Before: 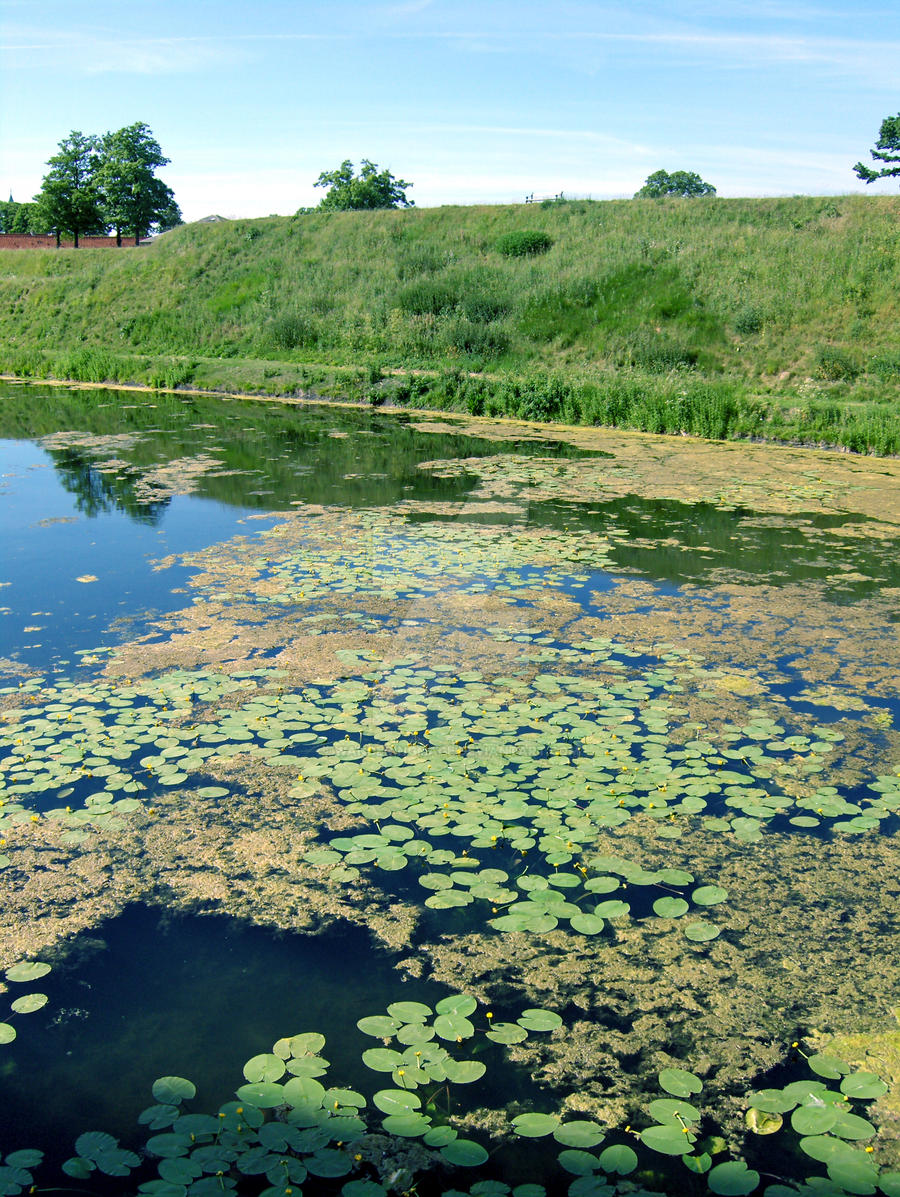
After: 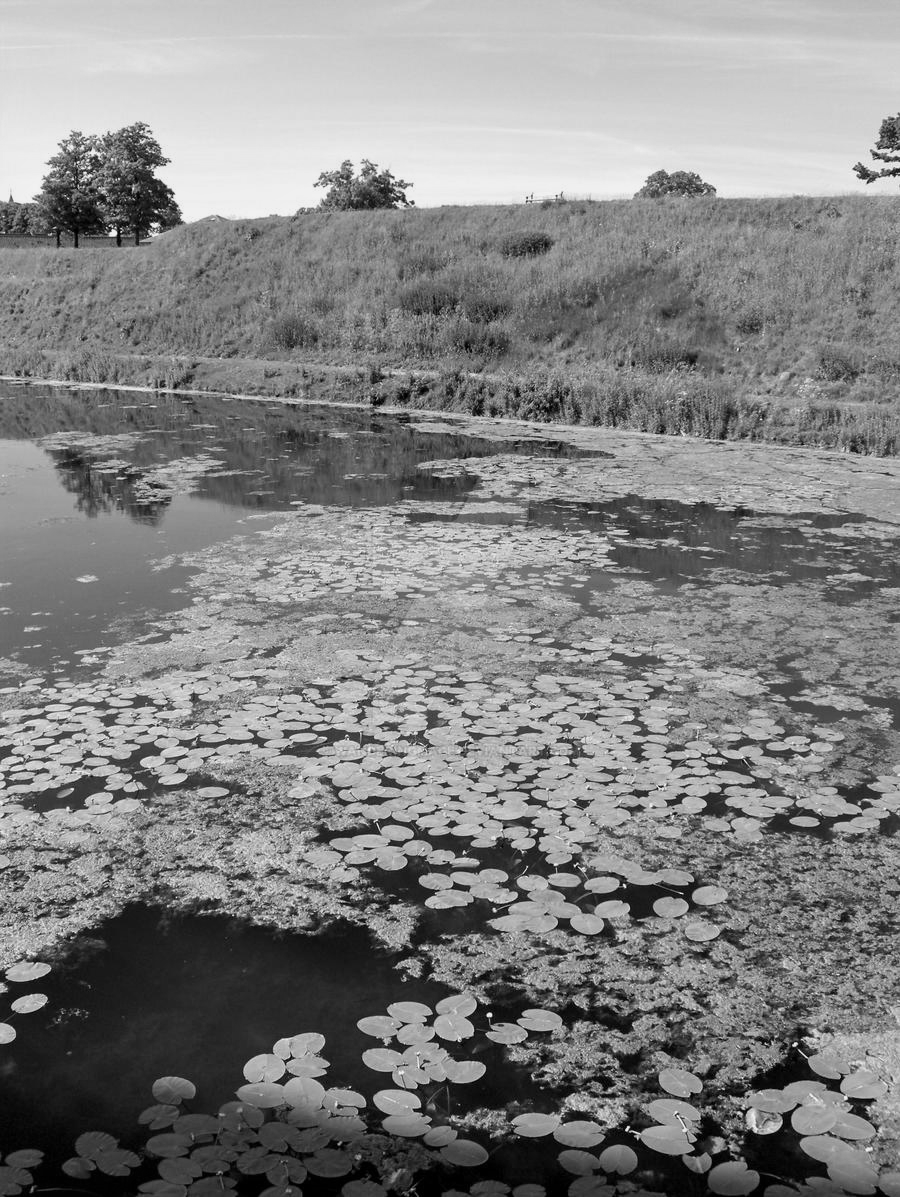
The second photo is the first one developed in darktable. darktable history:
monochrome: a -92.57, b 58.91
exposure: compensate highlight preservation false
